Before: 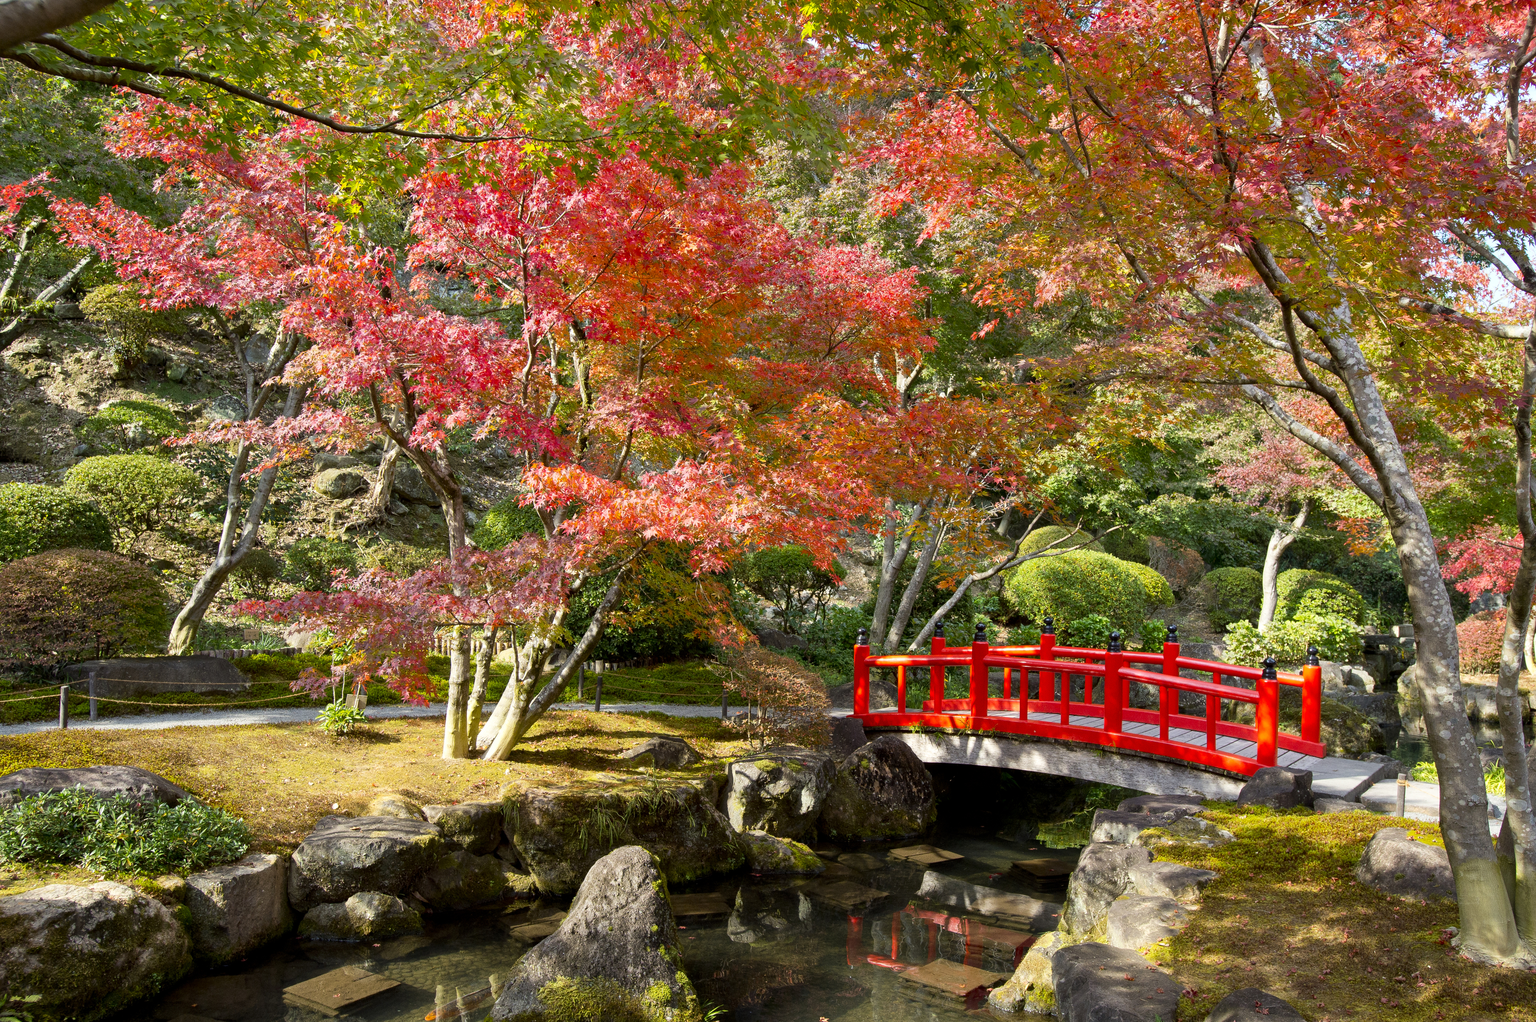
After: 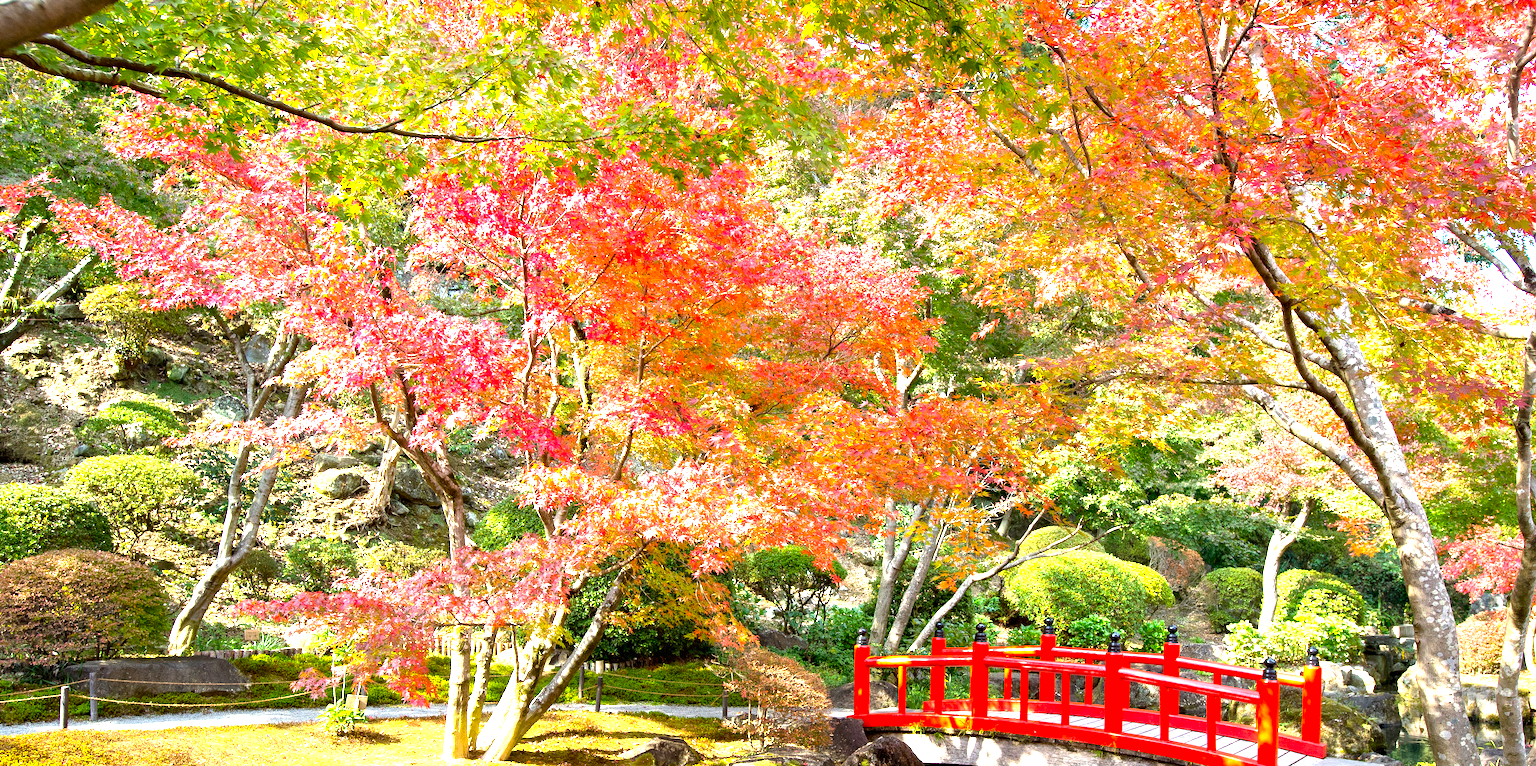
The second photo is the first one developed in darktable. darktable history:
crop: bottom 24.967%
exposure: black level correction 0, exposure 1.55 EV, compensate exposure bias true, compensate highlight preservation false
haze removal: compatibility mode true, adaptive false
